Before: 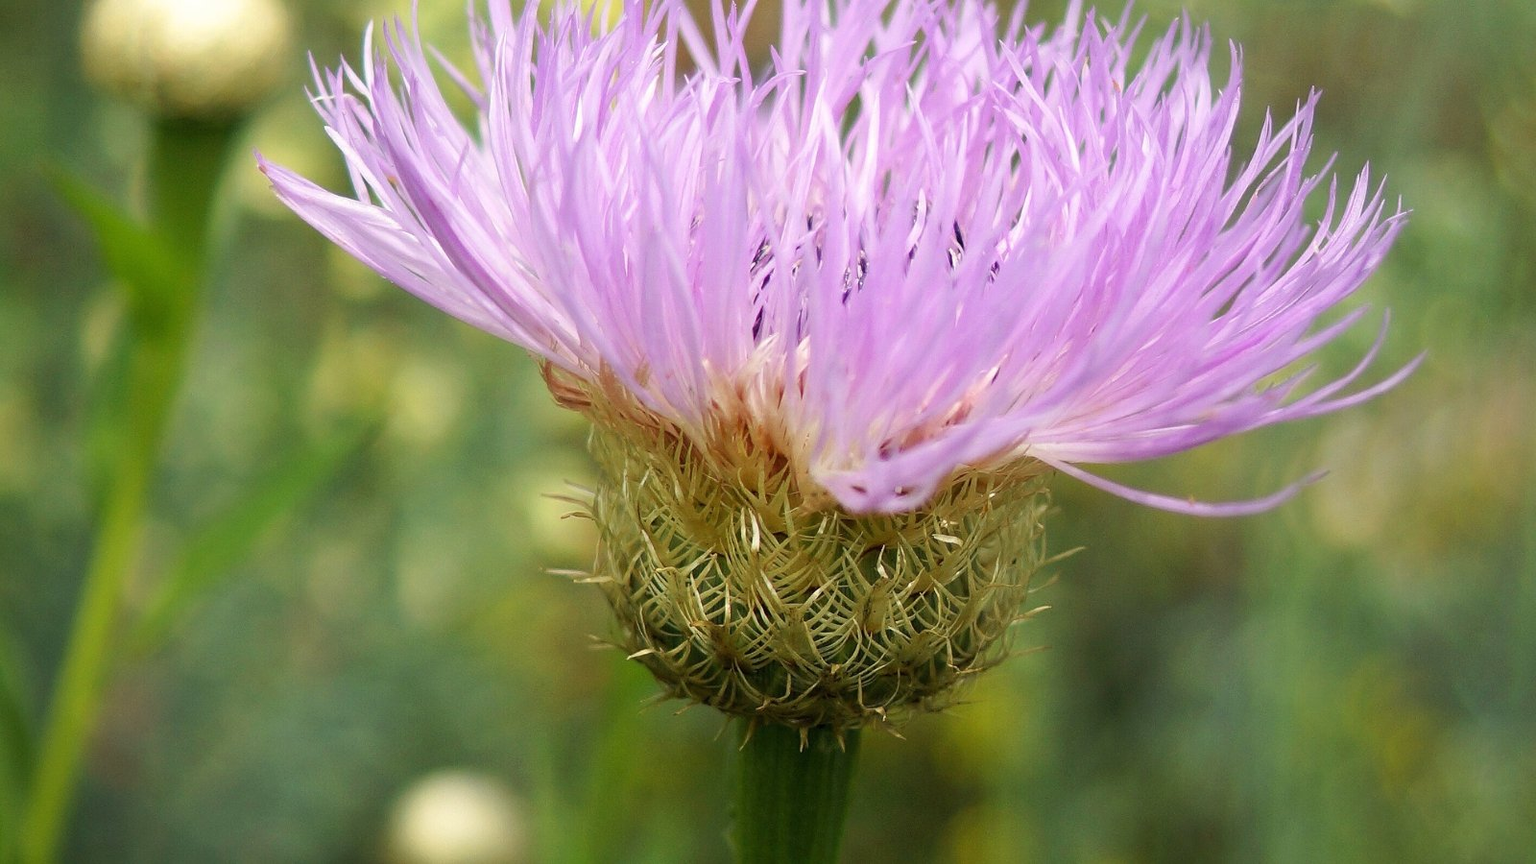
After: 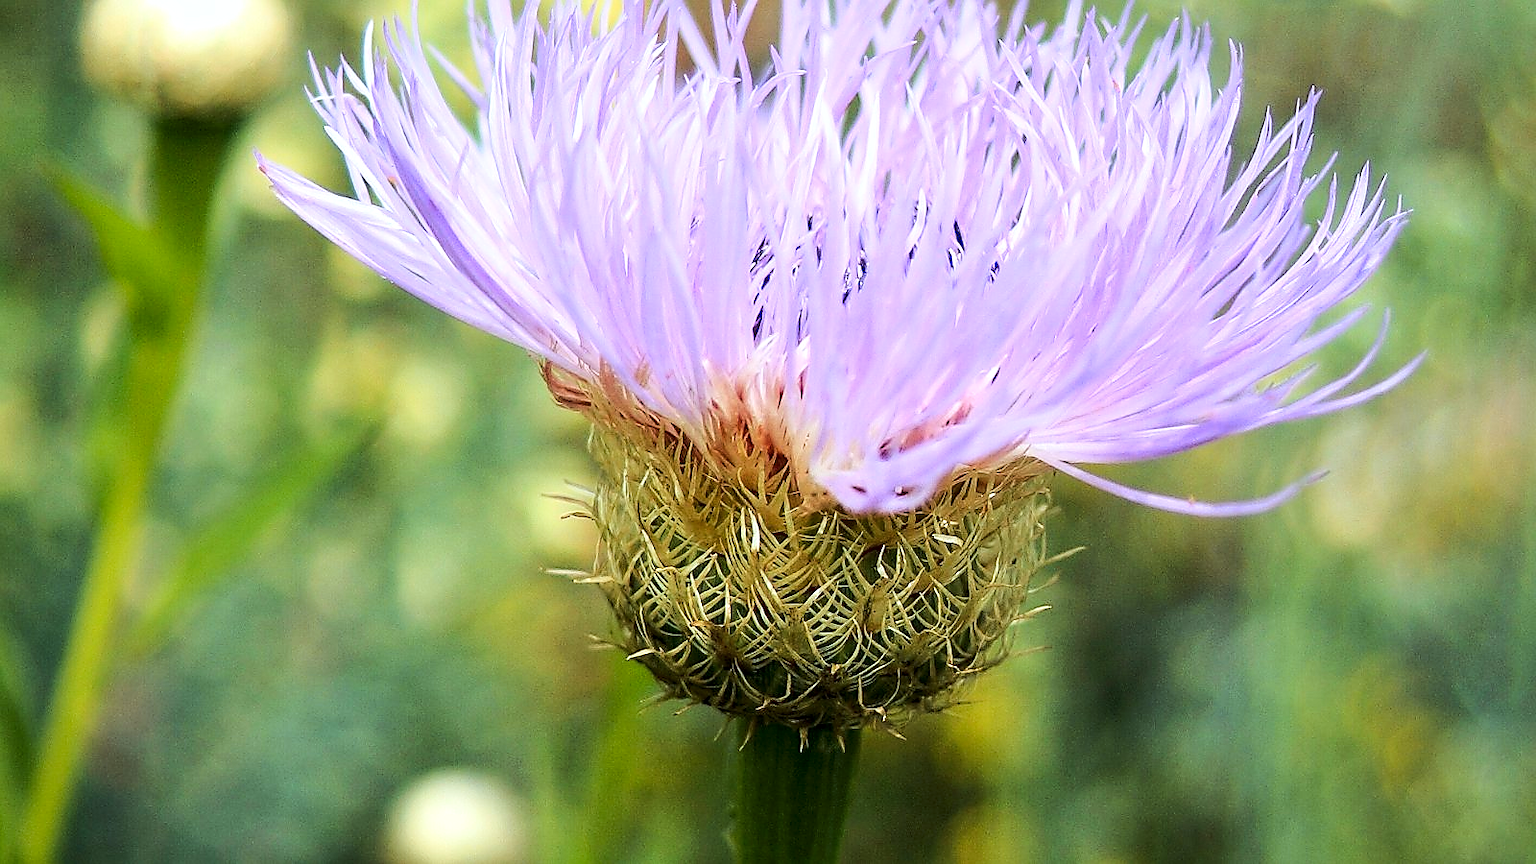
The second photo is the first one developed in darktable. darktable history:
tone curve: curves: ch0 [(0, 0.023) (0.103, 0.087) (0.295, 0.297) (0.445, 0.531) (0.553, 0.665) (0.735, 0.843) (0.994, 1)]; ch1 [(0, 0) (0.414, 0.395) (0.447, 0.447) (0.485, 0.5) (0.512, 0.524) (0.542, 0.581) (0.581, 0.632) (0.646, 0.715) (1, 1)]; ch2 [(0, 0) (0.369, 0.388) (0.449, 0.431) (0.478, 0.471) (0.516, 0.517) (0.579, 0.624) (0.674, 0.775) (1, 1)], color space Lab, linked channels, preserve colors none
sharpen: radius 1.427, amount 1.259, threshold 0.836
color zones: curves: ch1 [(0.235, 0.558) (0.75, 0.5)]; ch2 [(0.25, 0.462) (0.749, 0.457)]
local contrast: highlights 86%, shadows 78%
color calibration: x 0.371, y 0.378, temperature 4297.35 K
